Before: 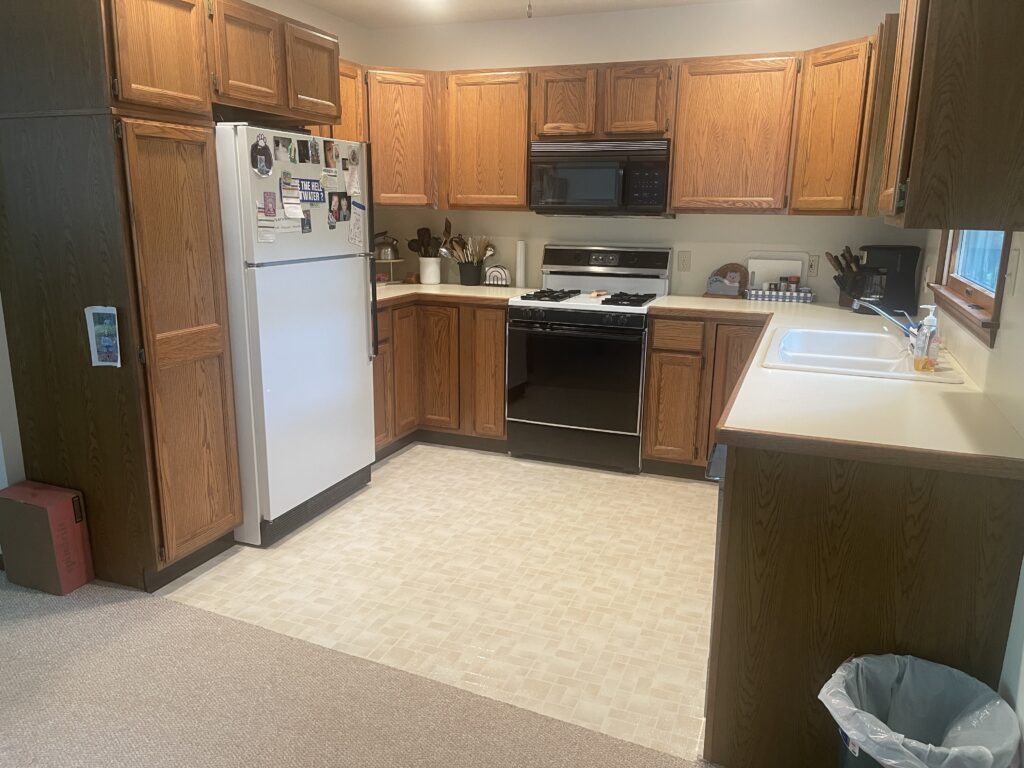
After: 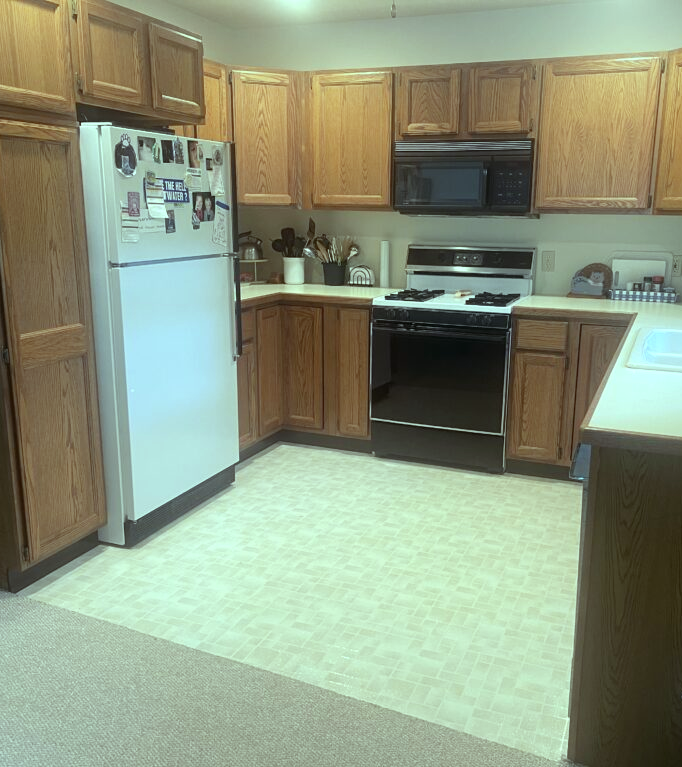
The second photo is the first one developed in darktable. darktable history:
color balance: mode lift, gamma, gain (sRGB), lift [0.997, 0.979, 1.021, 1.011], gamma [1, 1.084, 0.916, 0.998], gain [1, 0.87, 1.13, 1.101], contrast 4.55%, contrast fulcrum 38.24%, output saturation 104.09%
crop and rotate: left 13.342%, right 19.991%
